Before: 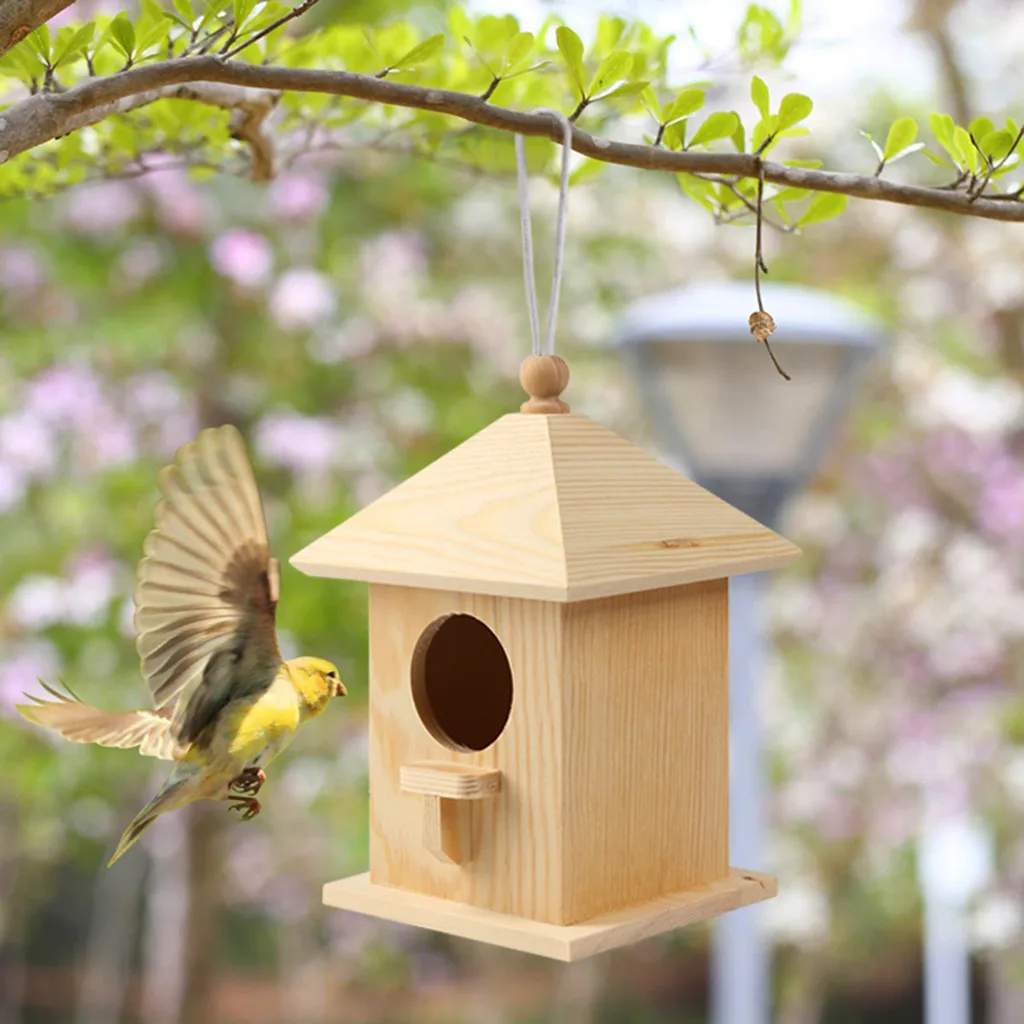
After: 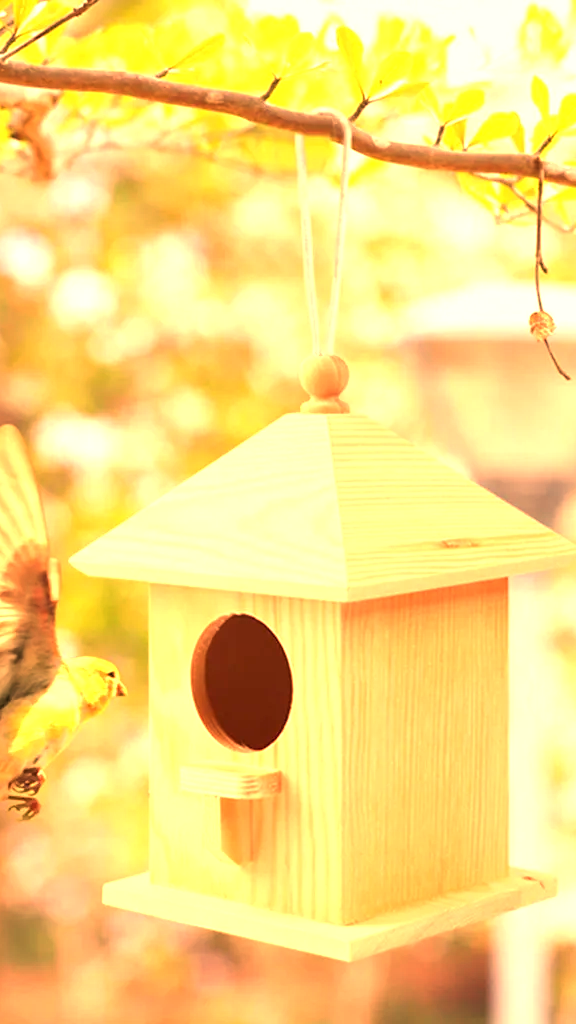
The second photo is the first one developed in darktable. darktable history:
crop: left 21.496%, right 22.254%
exposure: black level correction 0, exposure 1.1 EV, compensate exposure bias true, compensate highlight preservation false
tone equalizer: on, module defaults
white balance: red 1.467, blue 0.684
